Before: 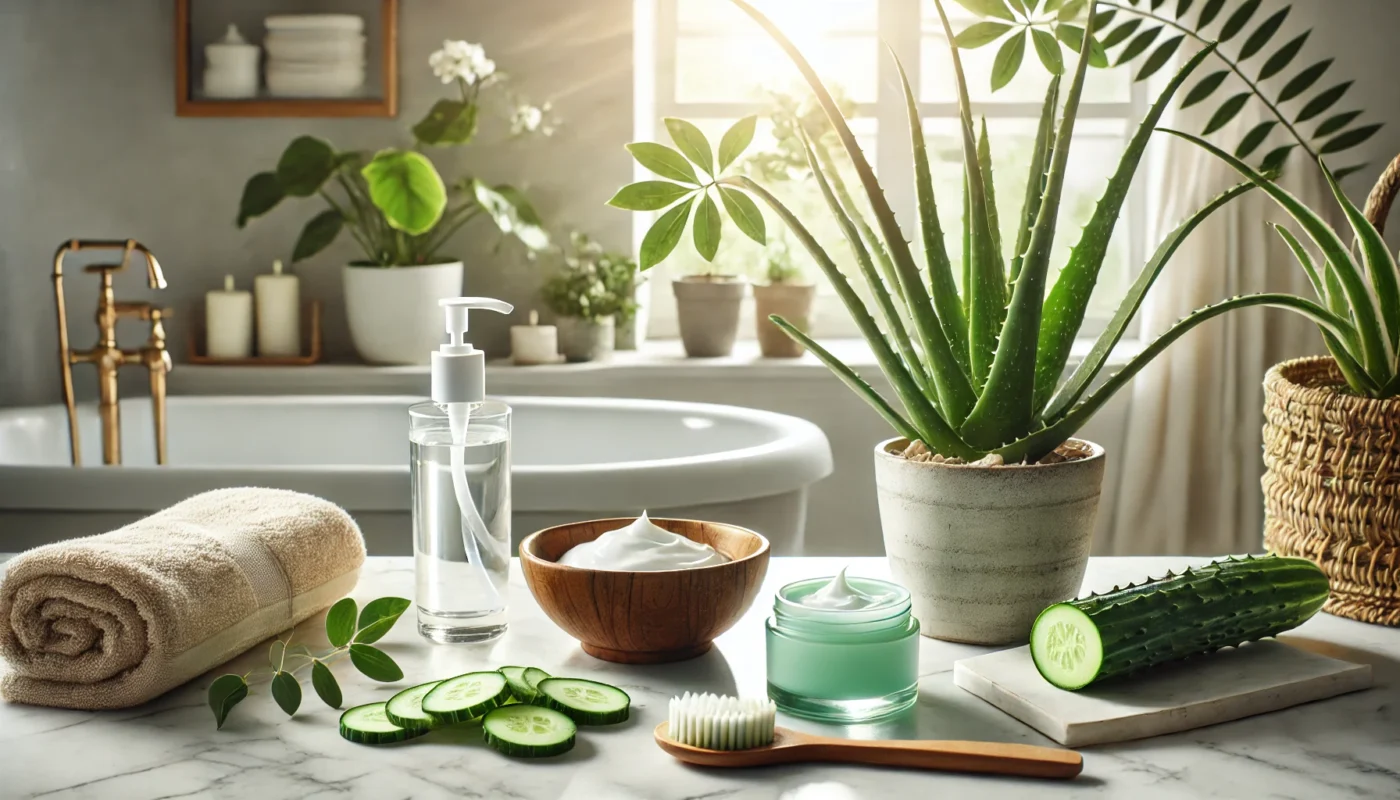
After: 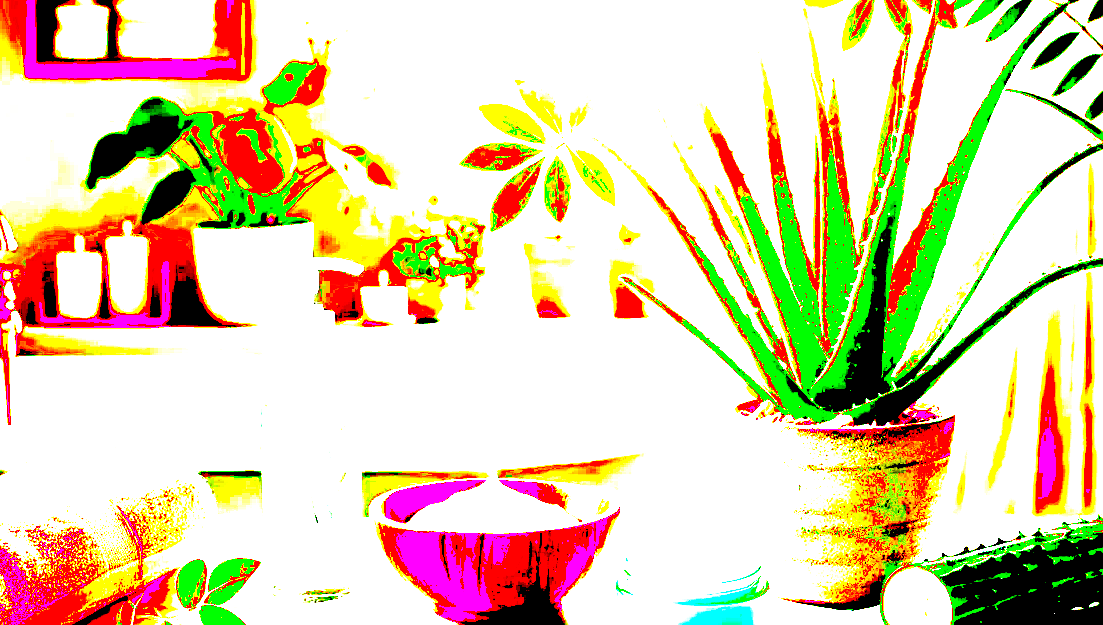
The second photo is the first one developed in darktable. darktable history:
exposure: black level correction 0.1, exposure 3 EV, compensate highlight preservation false
white balance: red 0.986, blue 1.01
vibrance: on, module defaults
tone equalizer: -8 EV -0.75 EV, -7 EV -0.7 EV, -6 EV -0.6 EV, -5 EV -0.4 EV, -3 EV 0.4 EV, -2 EV 0.6 EV, -1 EV 0.7 EV, +0 EV 0.75 EV, edges refinement/feathering 500, mask exposure compensation -1.57 EV, preserve details no
sharpen: on, module defaults
crop and rotate: left 10.77%, top 5.1%, right 10.41%, bottom 16.76%
